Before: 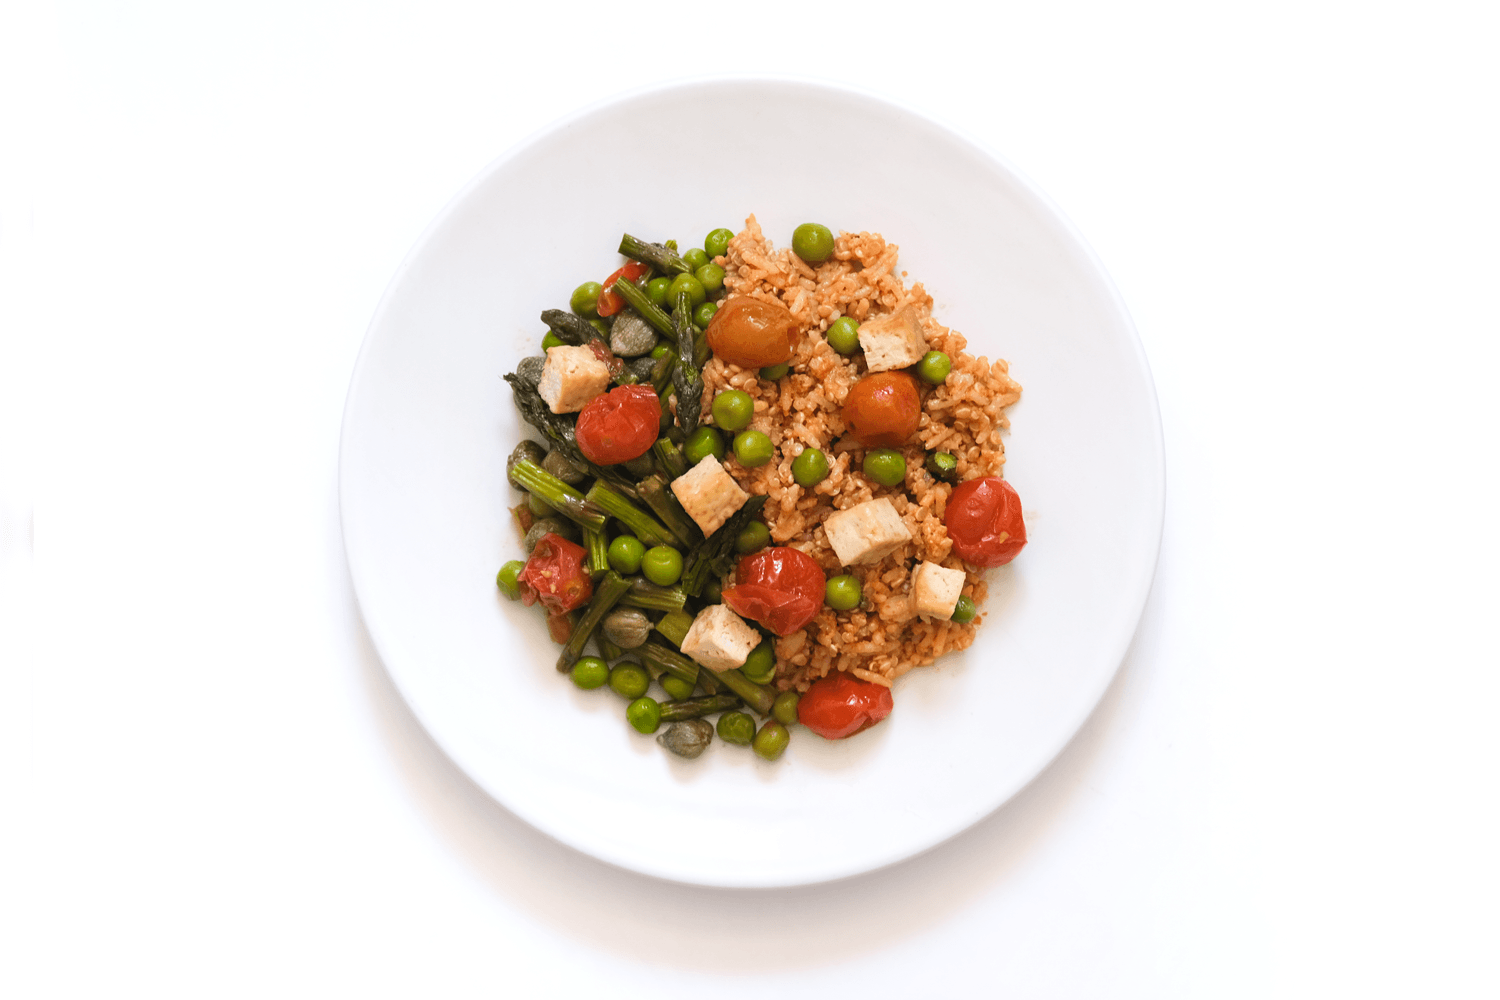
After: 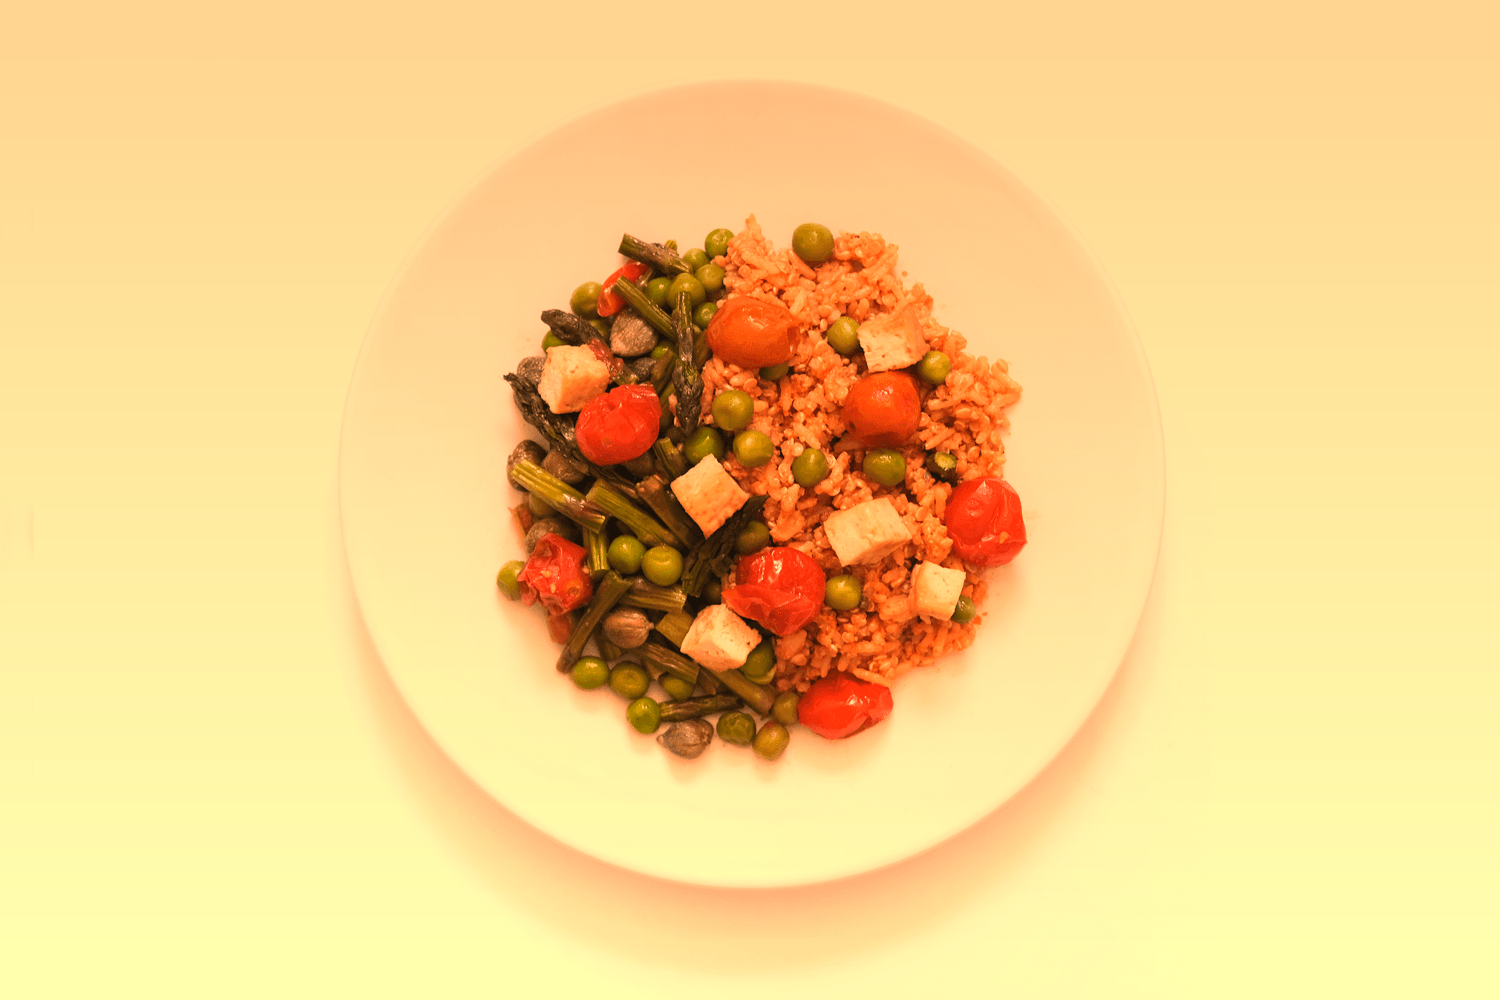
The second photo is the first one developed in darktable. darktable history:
white balance: red 1.467, blue 0.684
graduated density: on, module defaults
